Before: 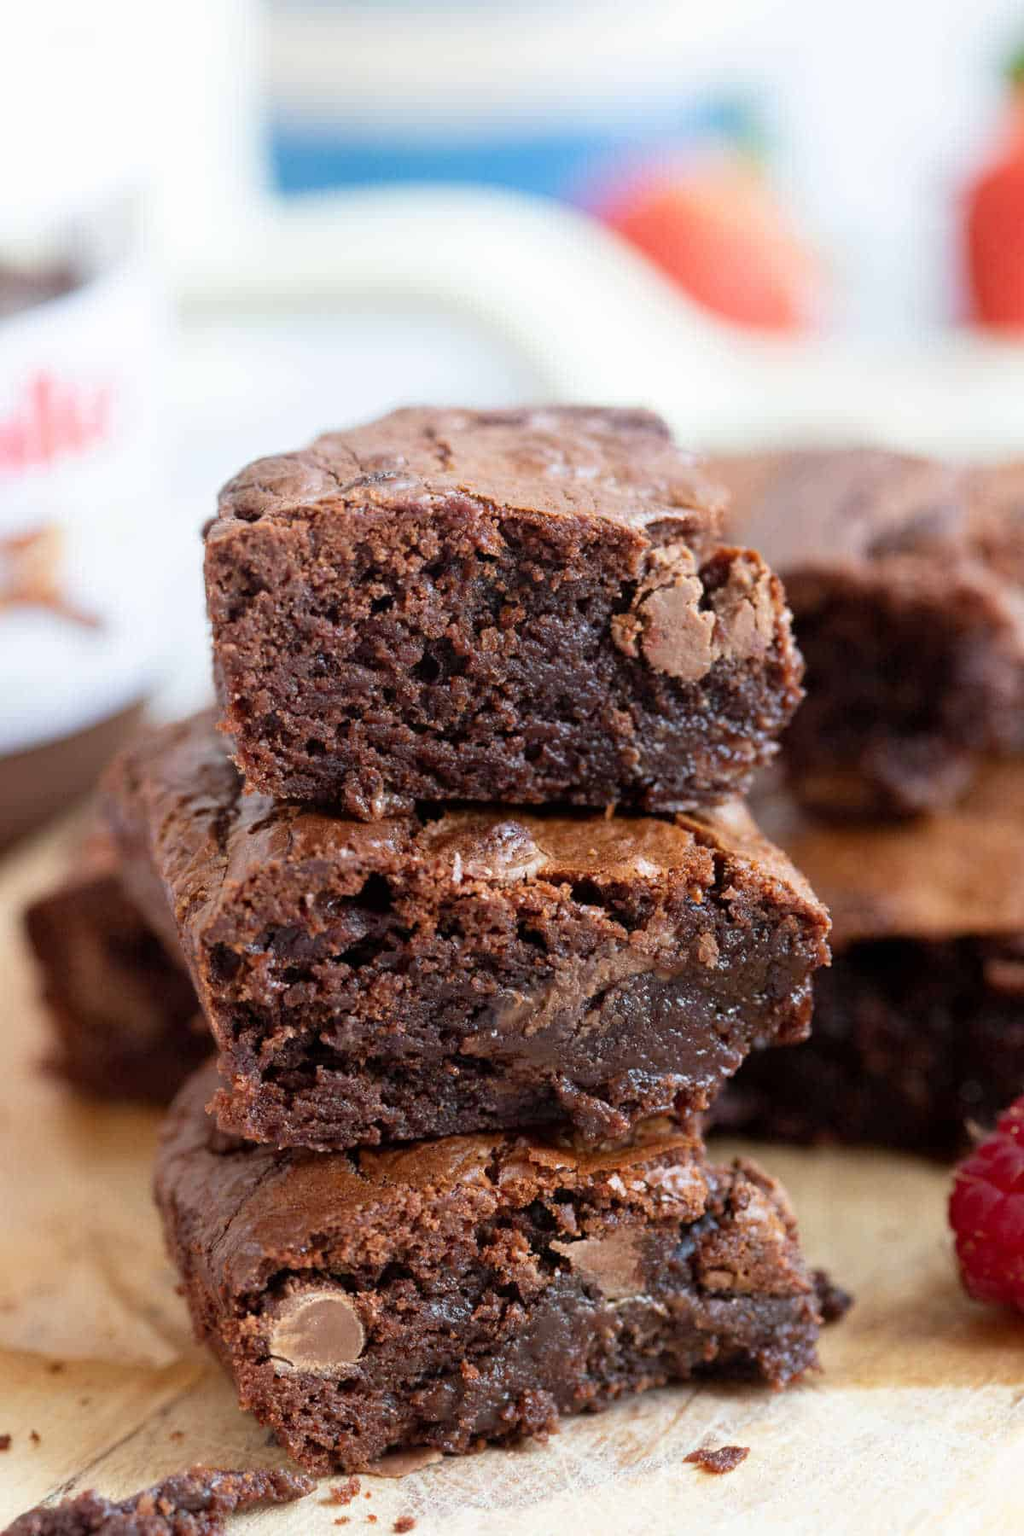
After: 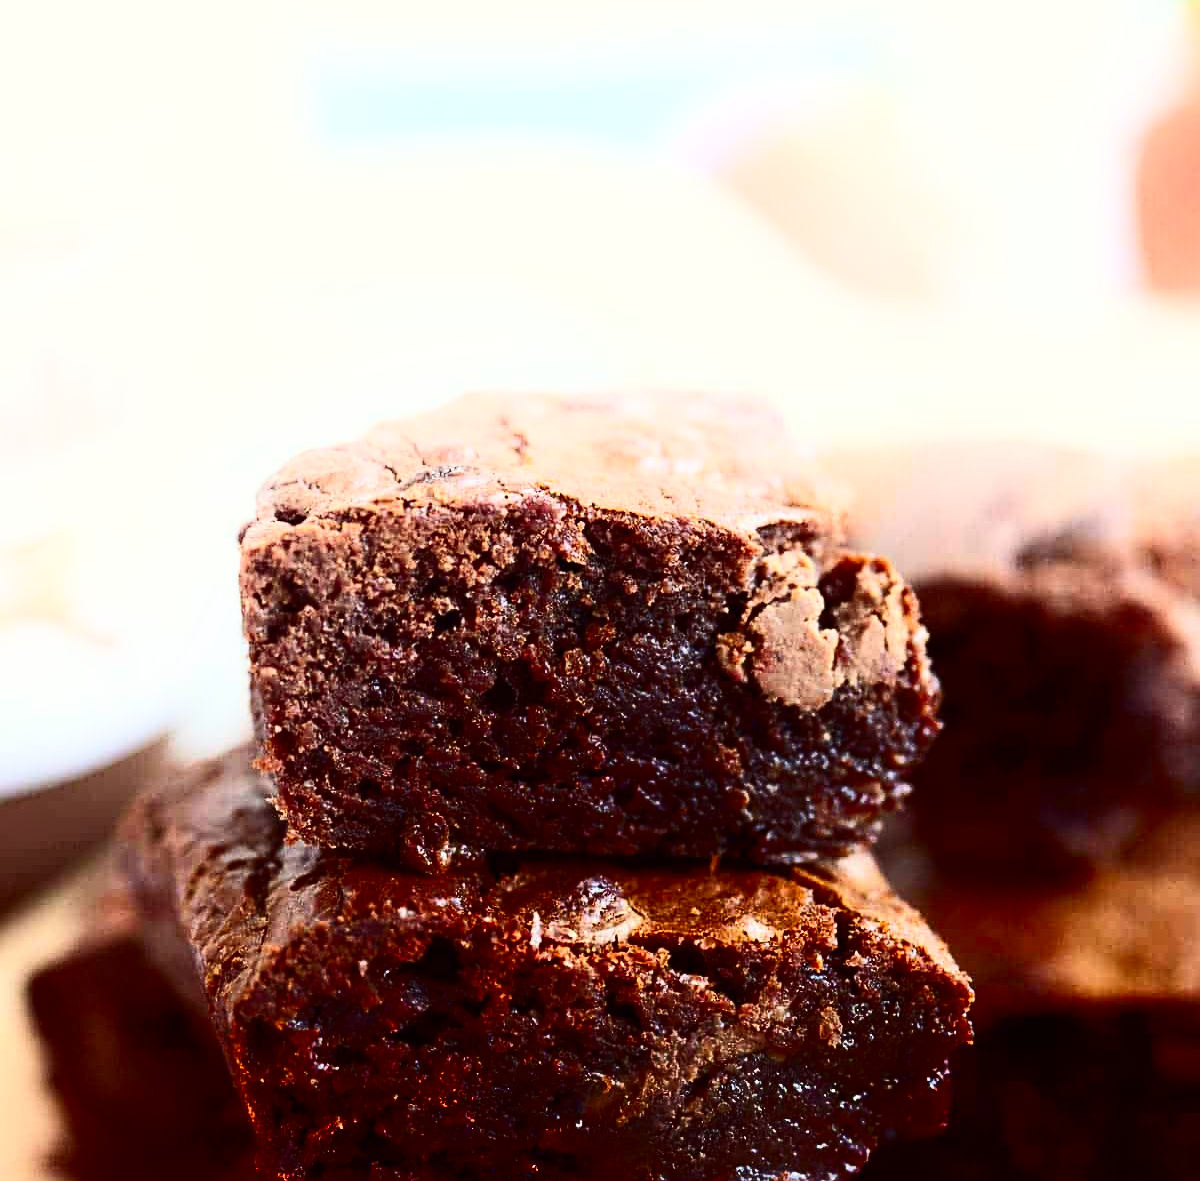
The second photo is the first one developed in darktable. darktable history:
color correction: highlights a* -0.95, highlights b* 4.5, shadows a* 3.55
crop and rotate: top 4.848%, bottom 29.503%
shadows and highlights: shadows -90, highlights 90, soften with gaussian
contrast brightness saturation: contrast 0.4, brightness 0.05, saturation 0.25
sharpen: on, module defaults
